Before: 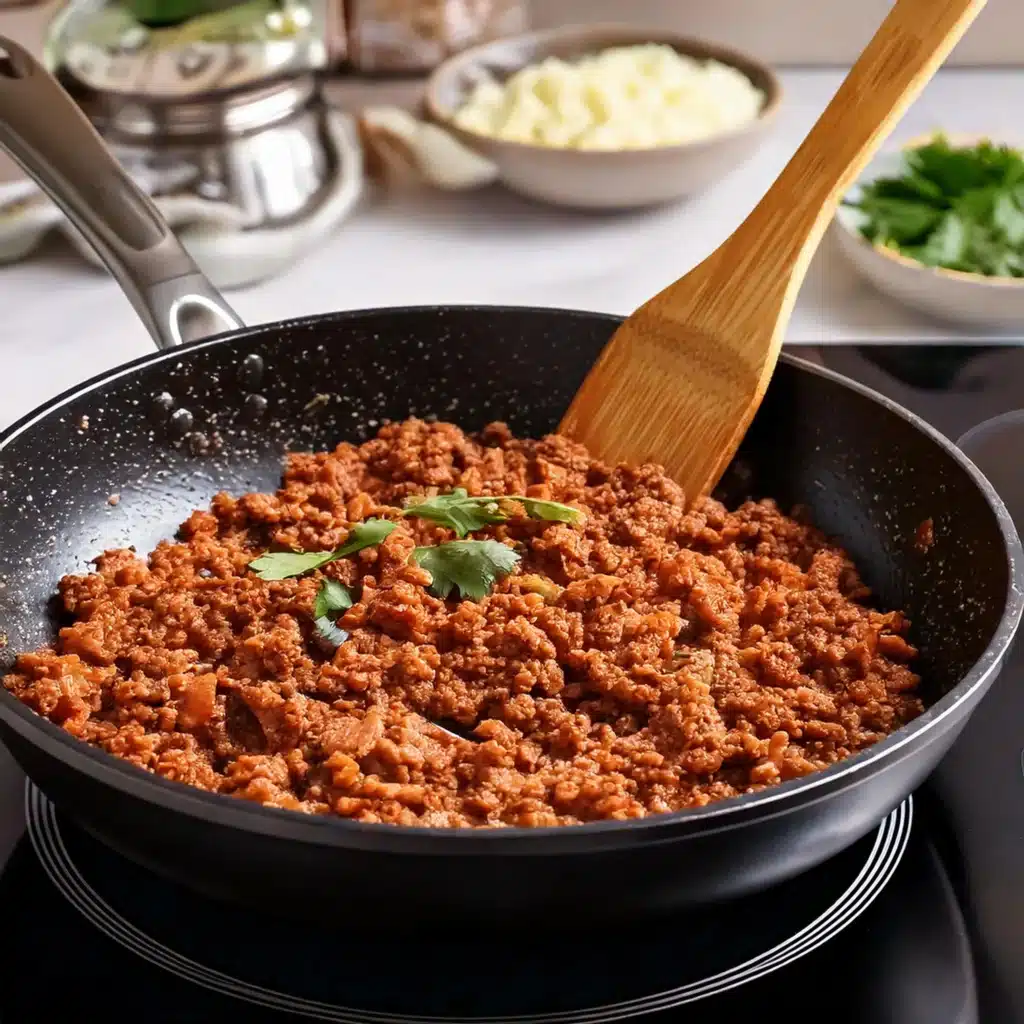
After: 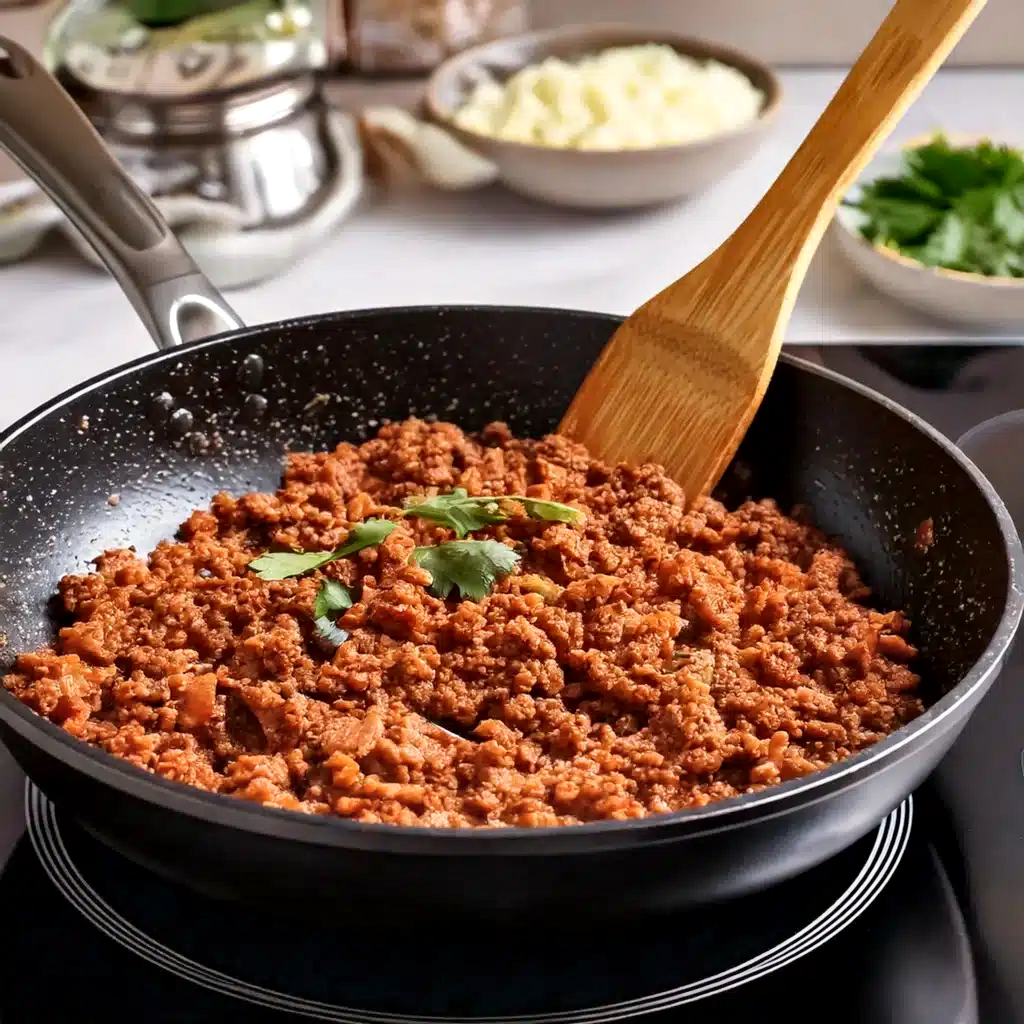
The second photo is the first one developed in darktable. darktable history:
local contrast: mode bilateral grid, contrast 20, coarseness 50, detail 130%, midtone range 0.2
shadows and highlights: shadows 37.27, highlights -28.18, soften with gaussian
